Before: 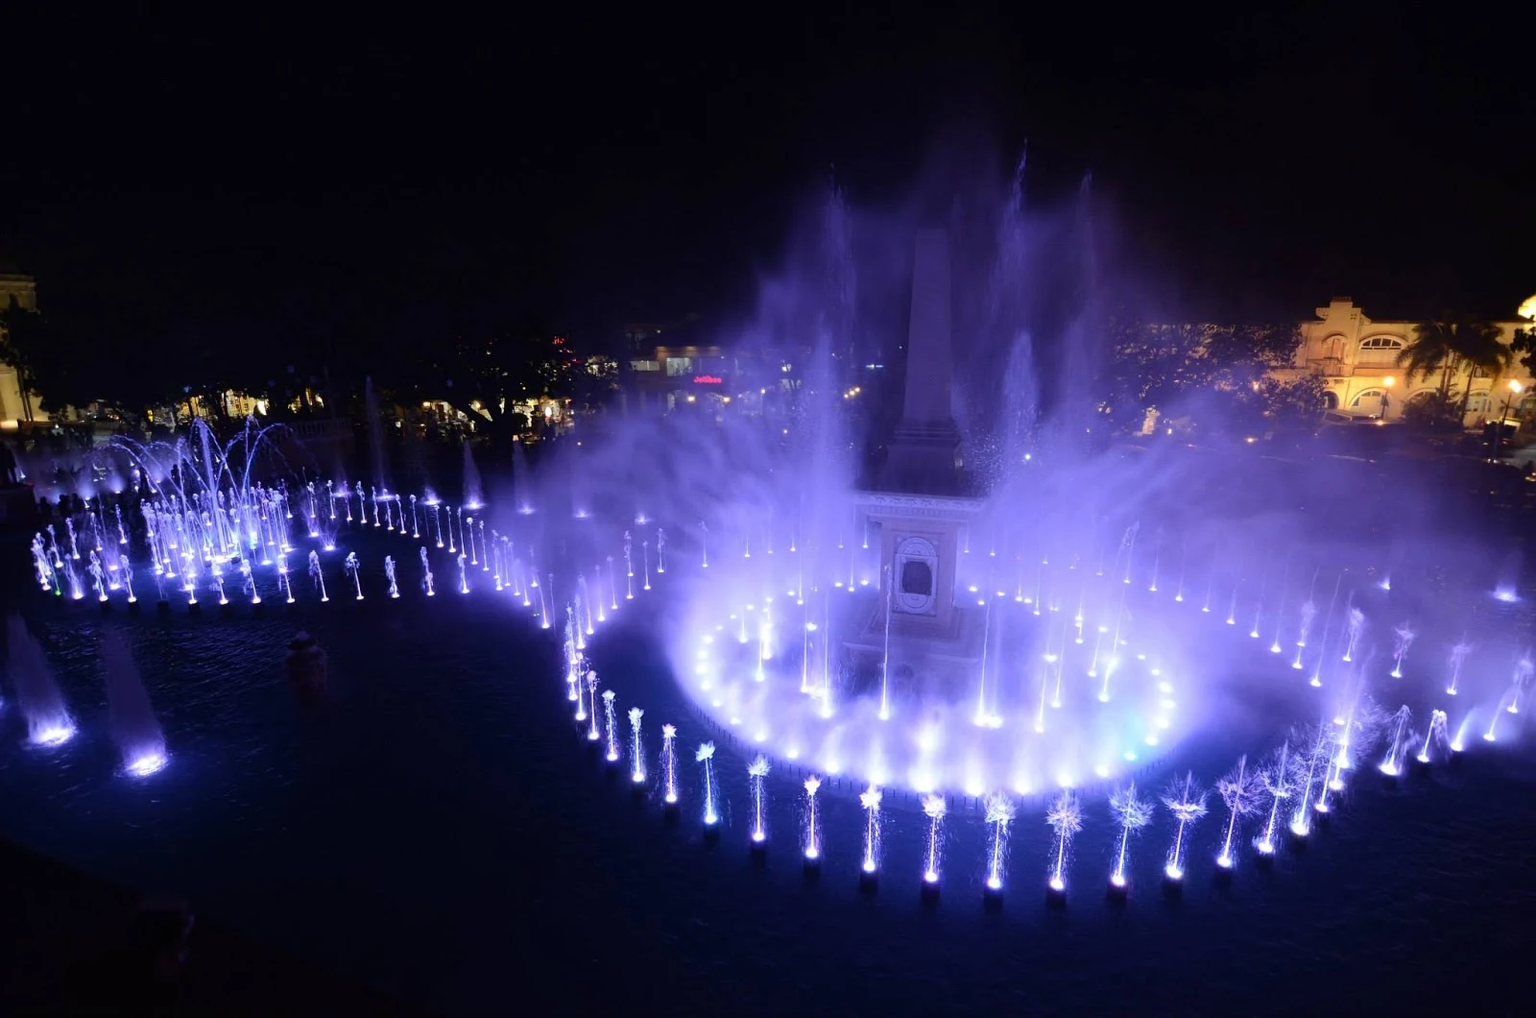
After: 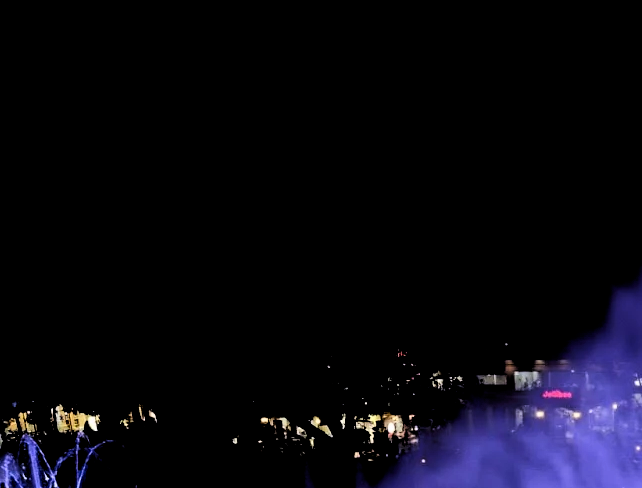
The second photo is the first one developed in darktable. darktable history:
crop and rotate: left 11.285%, top 0.11%, right 48.55%, bottom 53.821%
contrast brightness saturation: contrast 0.146, brightness -0.006, saturation 0.097
filmic rgb: middle gray luminance 13.71%, black relative exposure -1.87 EV, white relative exposure 3.1 EV, target black luminance 0%, hardness 1.79, latitude 58.77%, contrast 1.72, highlights saturation mix 4.78%, shadows ↔ highlights balance -37.39%
